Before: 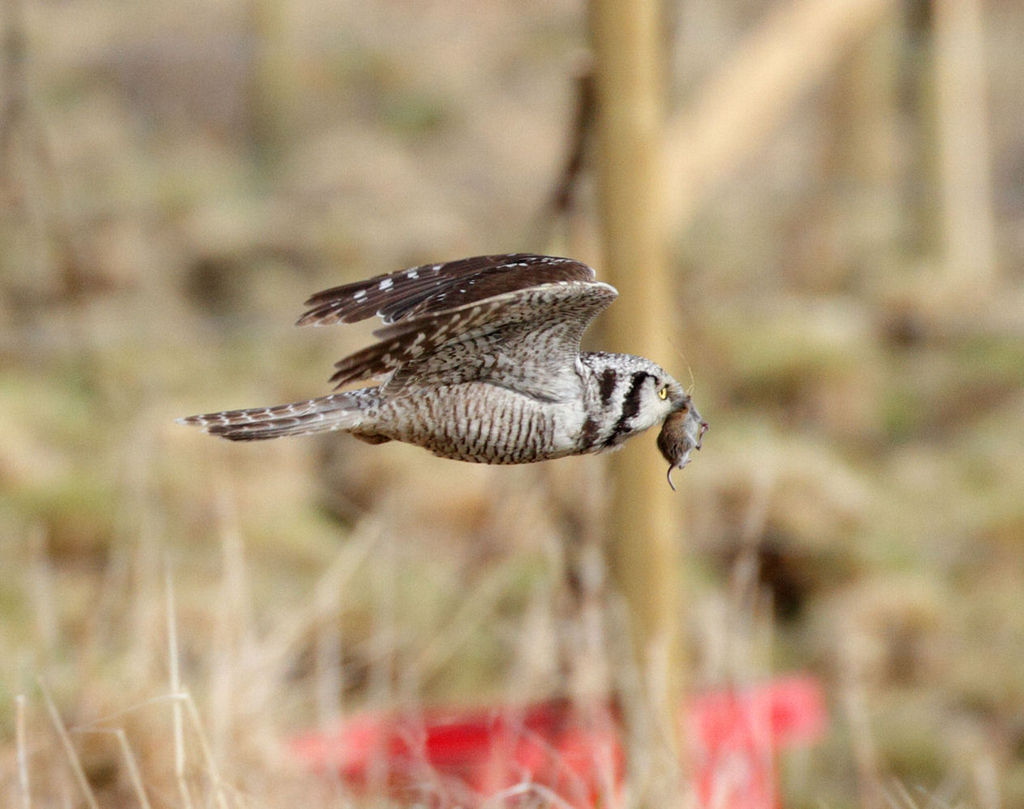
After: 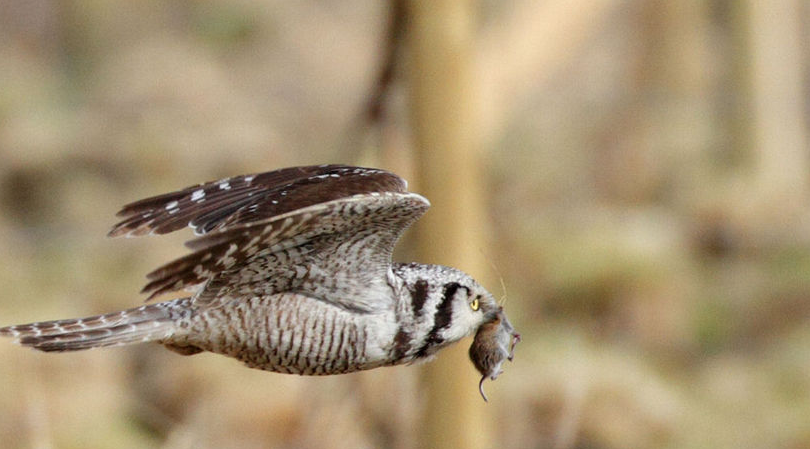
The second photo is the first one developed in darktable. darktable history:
crop: left 18.374%, top 11.085%, right 2.443%, bottom 33.355%
exposure: exposure -0.041 EV, compensate highlight preservation false
